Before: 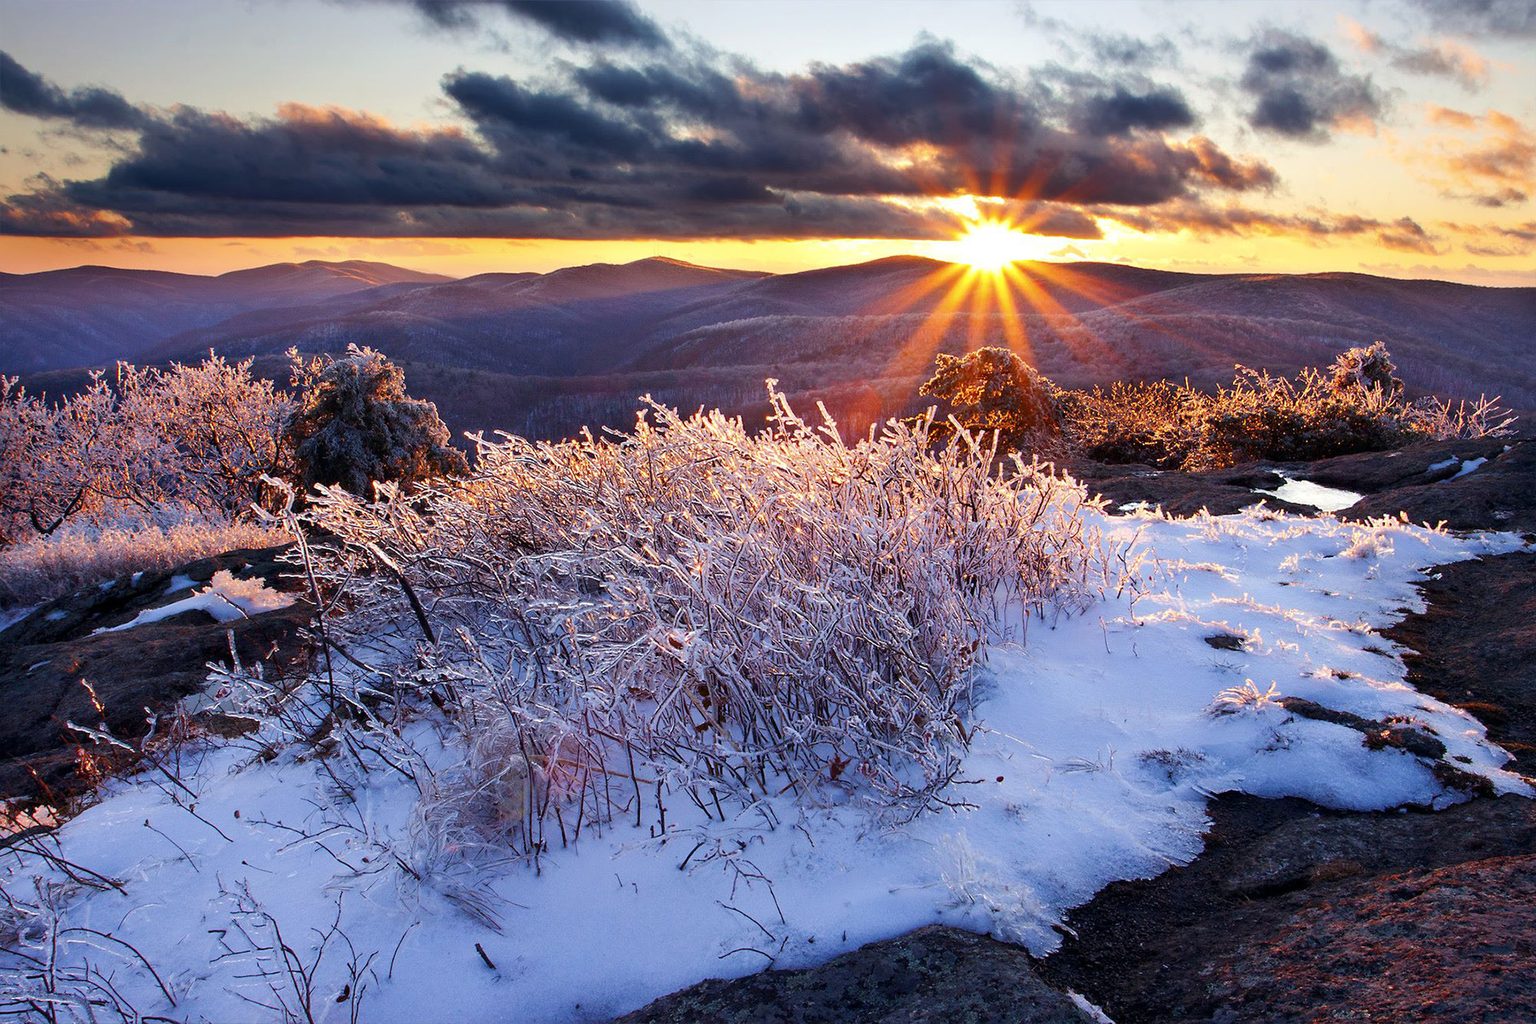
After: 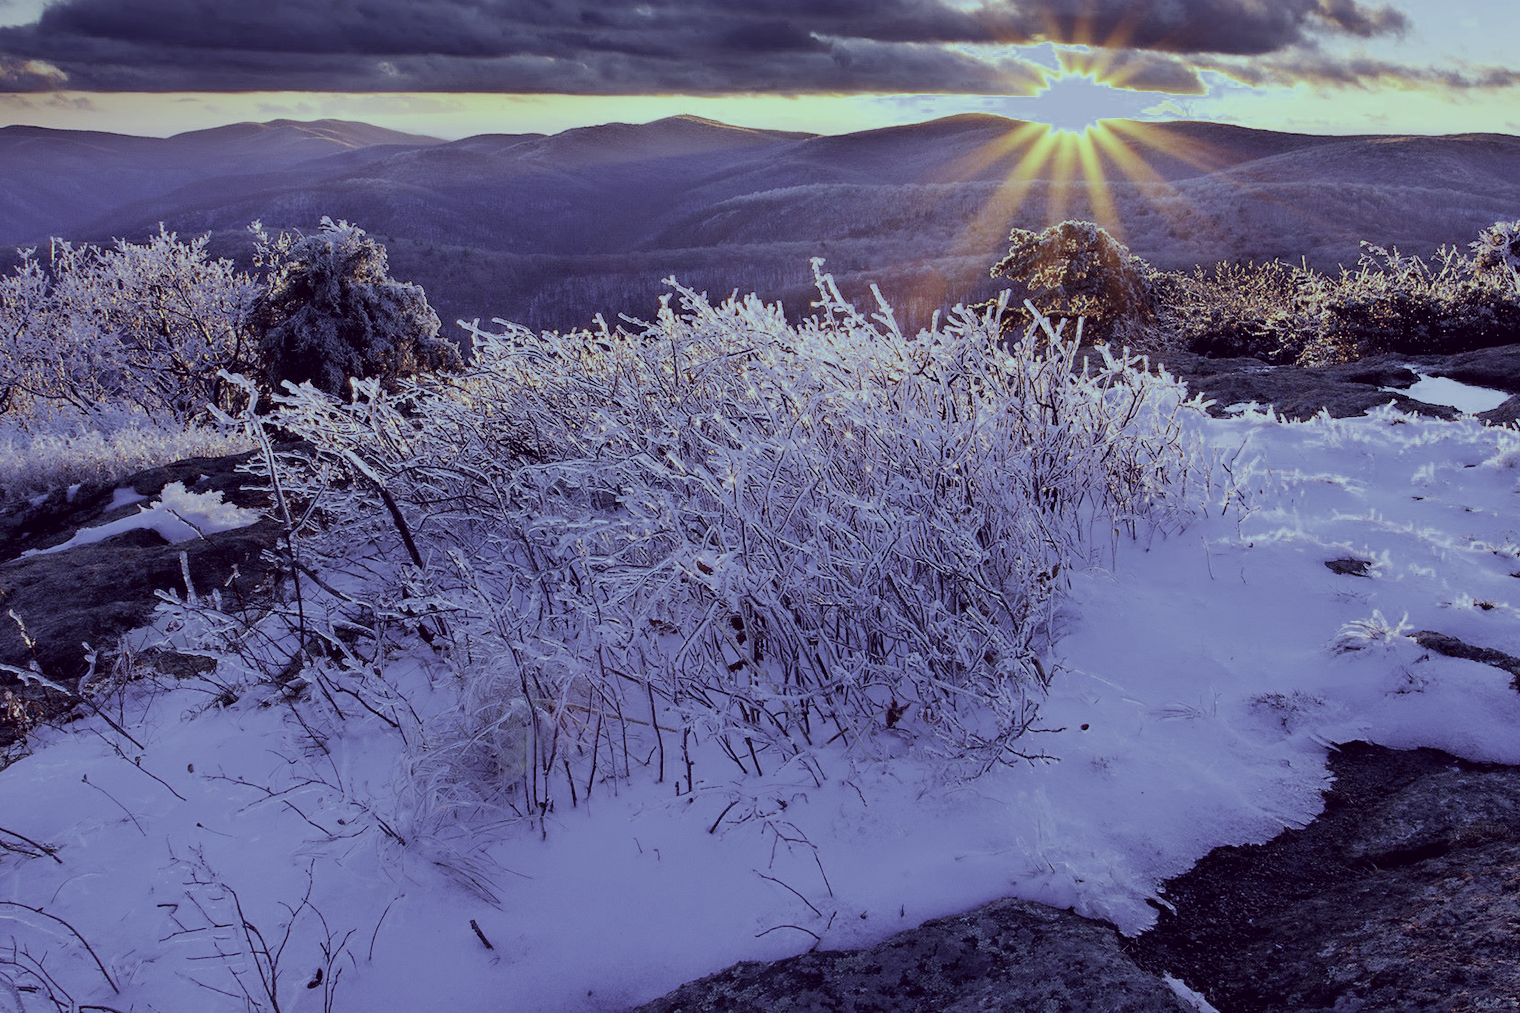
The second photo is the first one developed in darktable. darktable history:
exposure: black level correction 0, exposure 0.2 EV, compensate exposure bias true, compensate highlight preservation false
white balance: red 0.766, blue 1.537
color correction: highlights a* -20.17, highlights b* 20.27, shadows a* 20.03, shadows b* -20.46, saturation 0.43
crop and rotate: left 4.842%, top 15.51%, right 10.668%
filmic rgb: black relative exposure -7.65 EV, white relative exposure 4.56 EV, hardness 3.61, color science v6 (2022)
